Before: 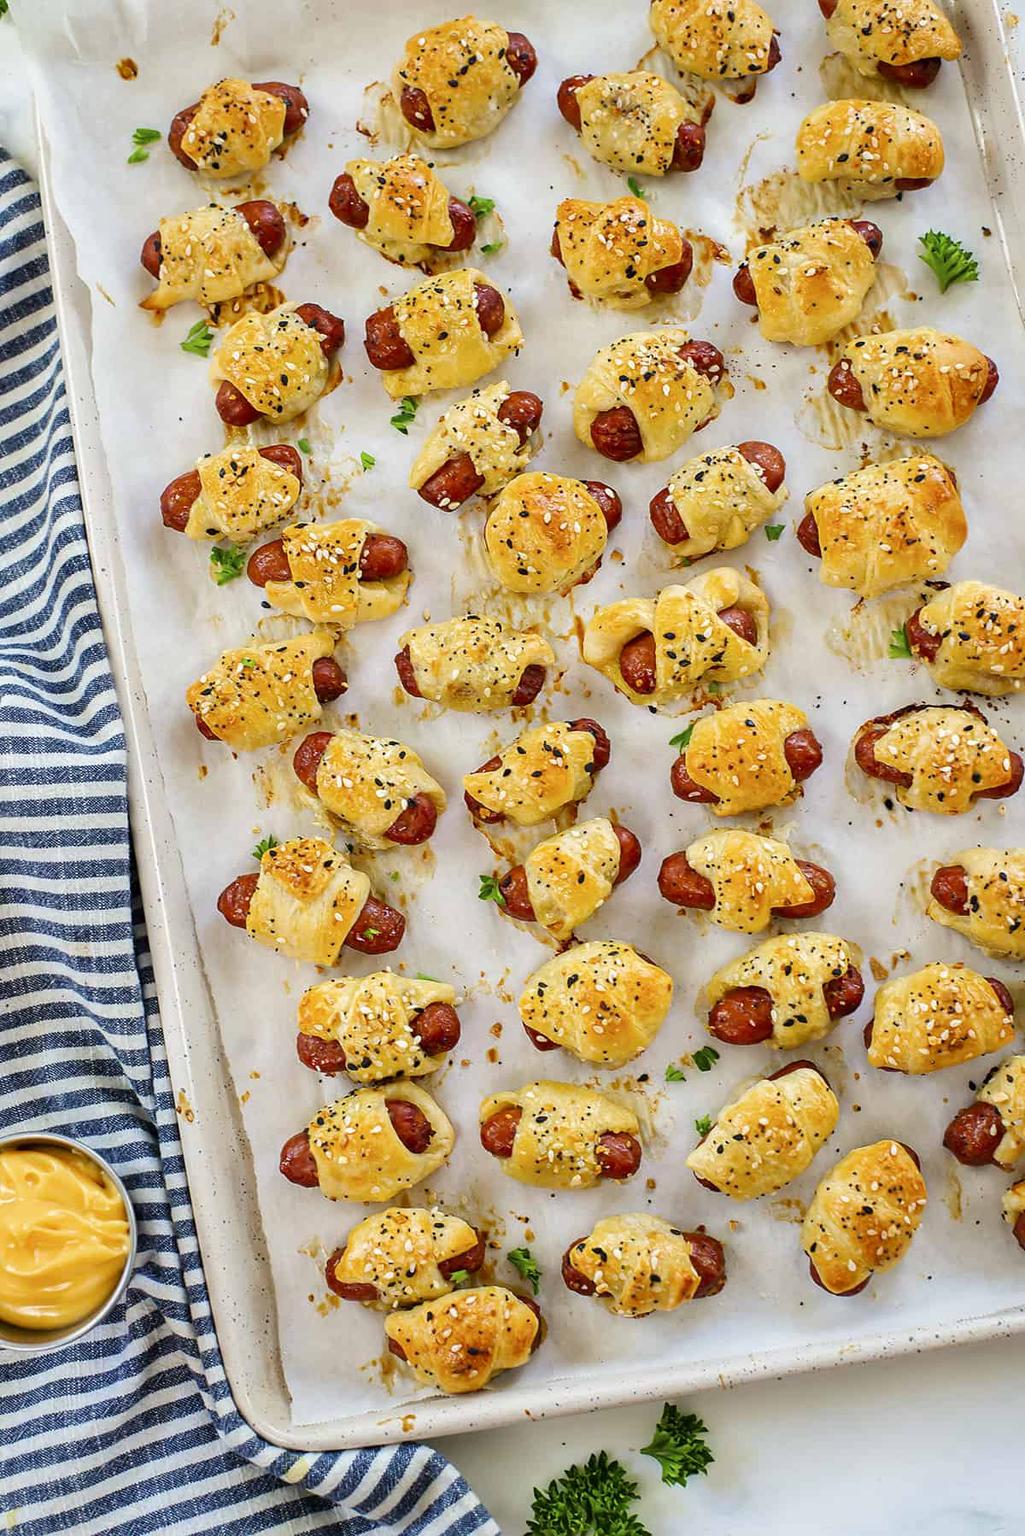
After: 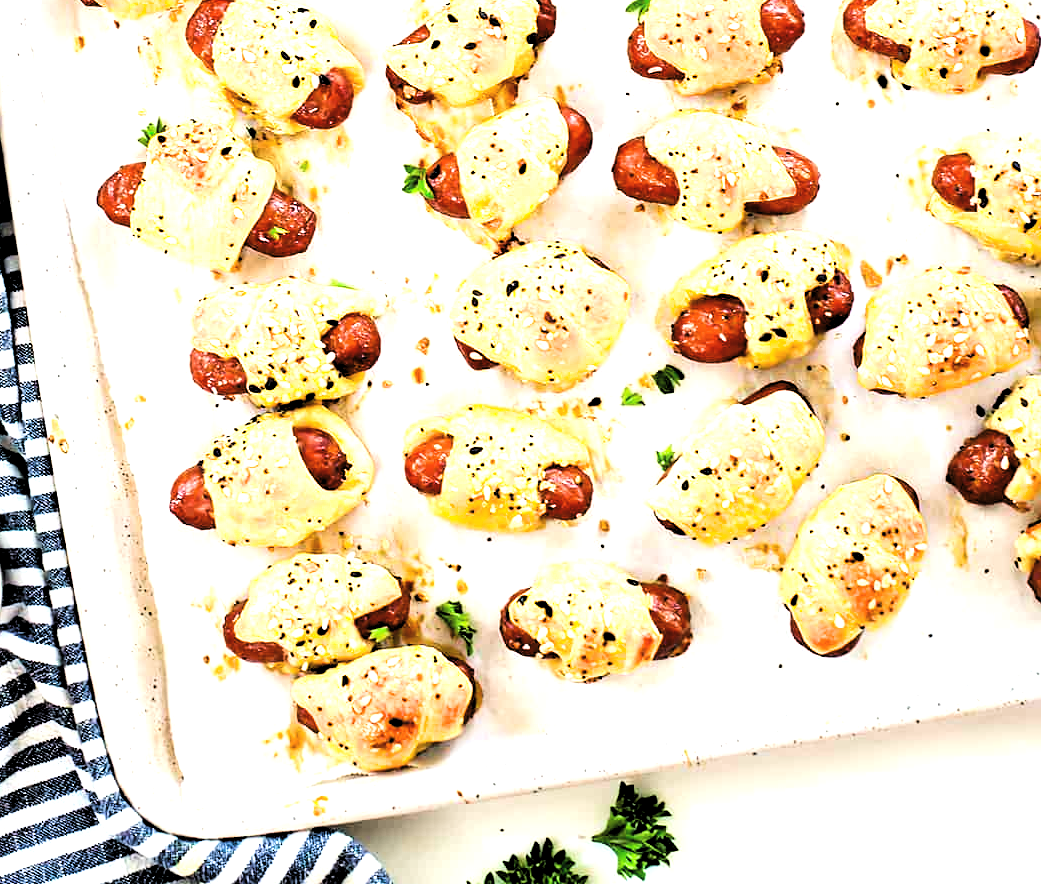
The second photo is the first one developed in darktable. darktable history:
exposure: black level correction 0.001, exposure 0.961 EV, compensate highlight preservation false
levels: levels [0.129, 0.519, 0.867]
crop and rotate: left 13.236%, top 47.941%, bottom 2.875%
contrast brightness saturation: contrast 0.054, brightness 0.07, saturation 0.005
filmic rgb: black relative exposure -5.07 EV, white relative exposure 3.99 EV, hardness 2.88, contrast 1.296, highlights saturation mix -28.8%
